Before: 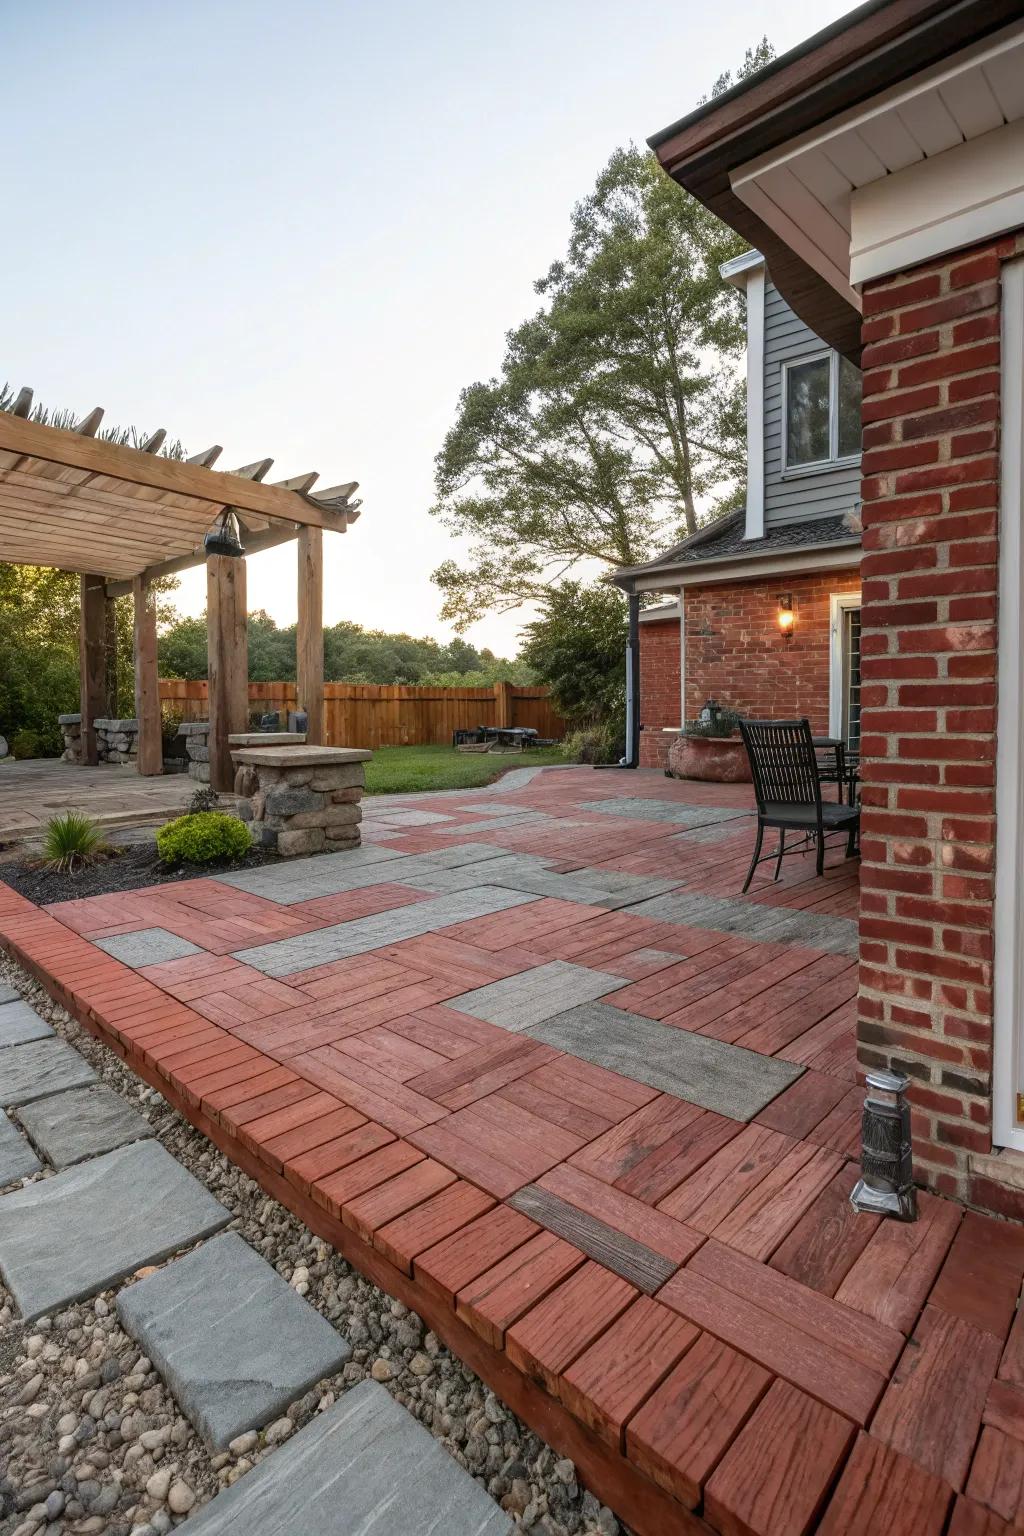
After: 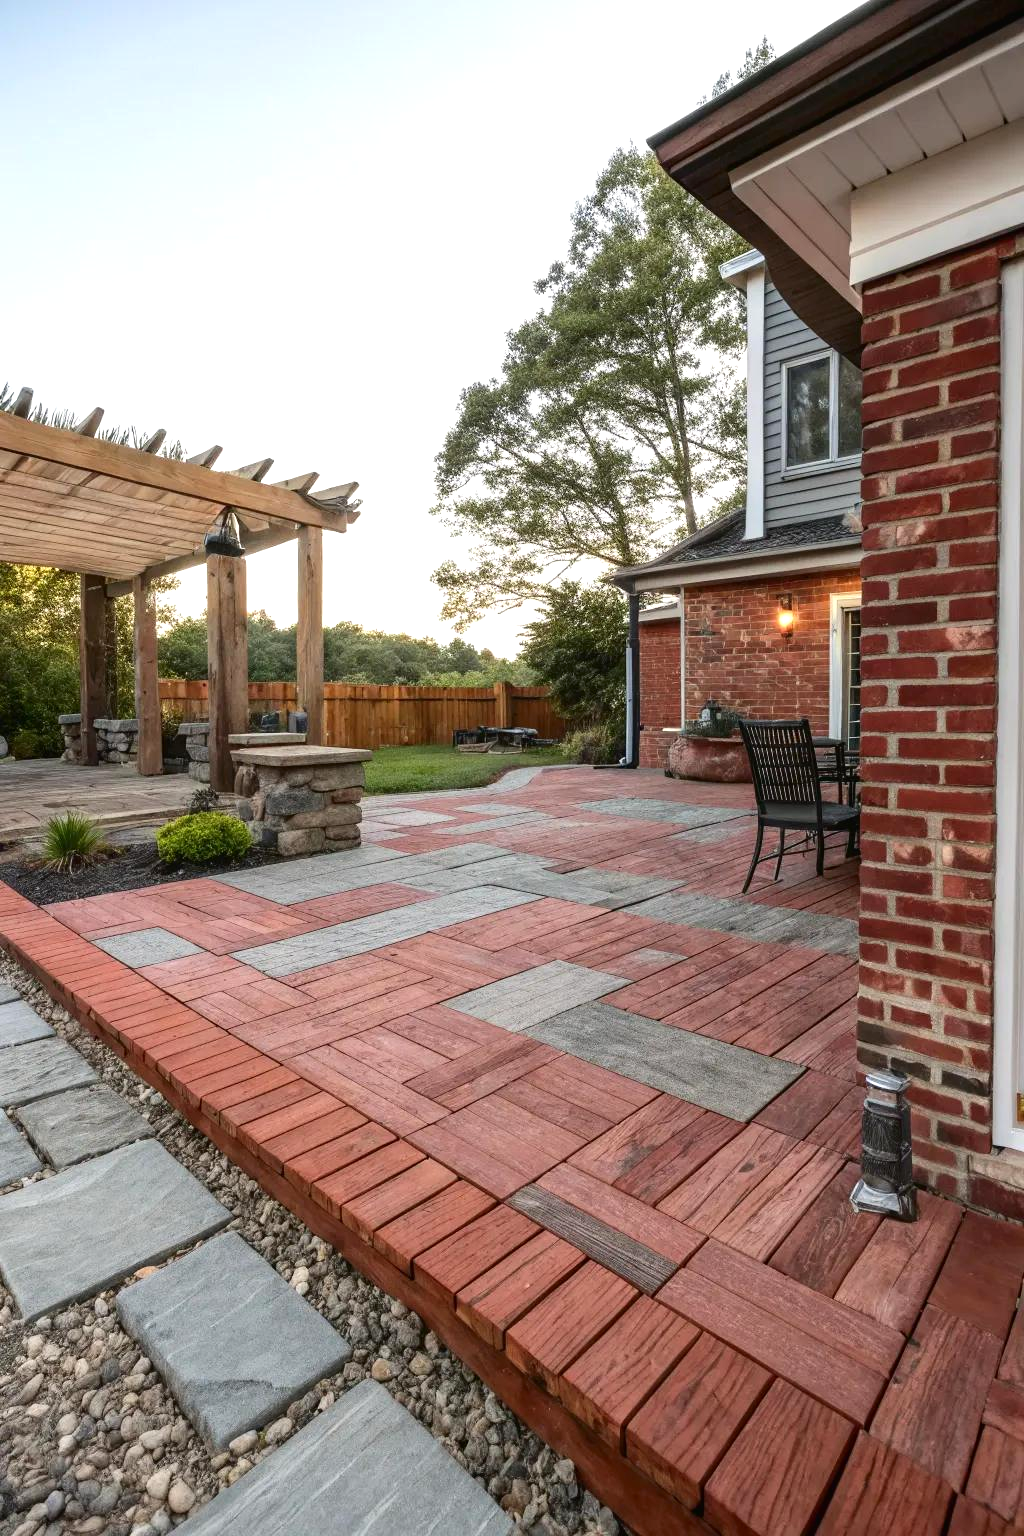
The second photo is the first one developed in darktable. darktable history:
exposure: black level correction 0, exposure 0.392 EV, compensate exposure bias true, compensate highlight preservation false
tone curve: curves: ch0 [(0, 0) (0.003, 0.013) (0.011, 0.016) (0.025, 0.023) (0.044, 0.036) (0.069, 0.051) (0.1, 0.076) (0.136, 0.107) (0.177, 0.145) (0.224, 0.186) (0.277, 0.246) (0.335, 0.311) (0.399, 0.378) (0.468, 0.462) (0.543, 0.548) (0.623, 0.636) (0.709, 0.728) (0.801, 0.816) (0.898, 0.9) (1, 1)], color space Lab, independent channels, preserve colors none
